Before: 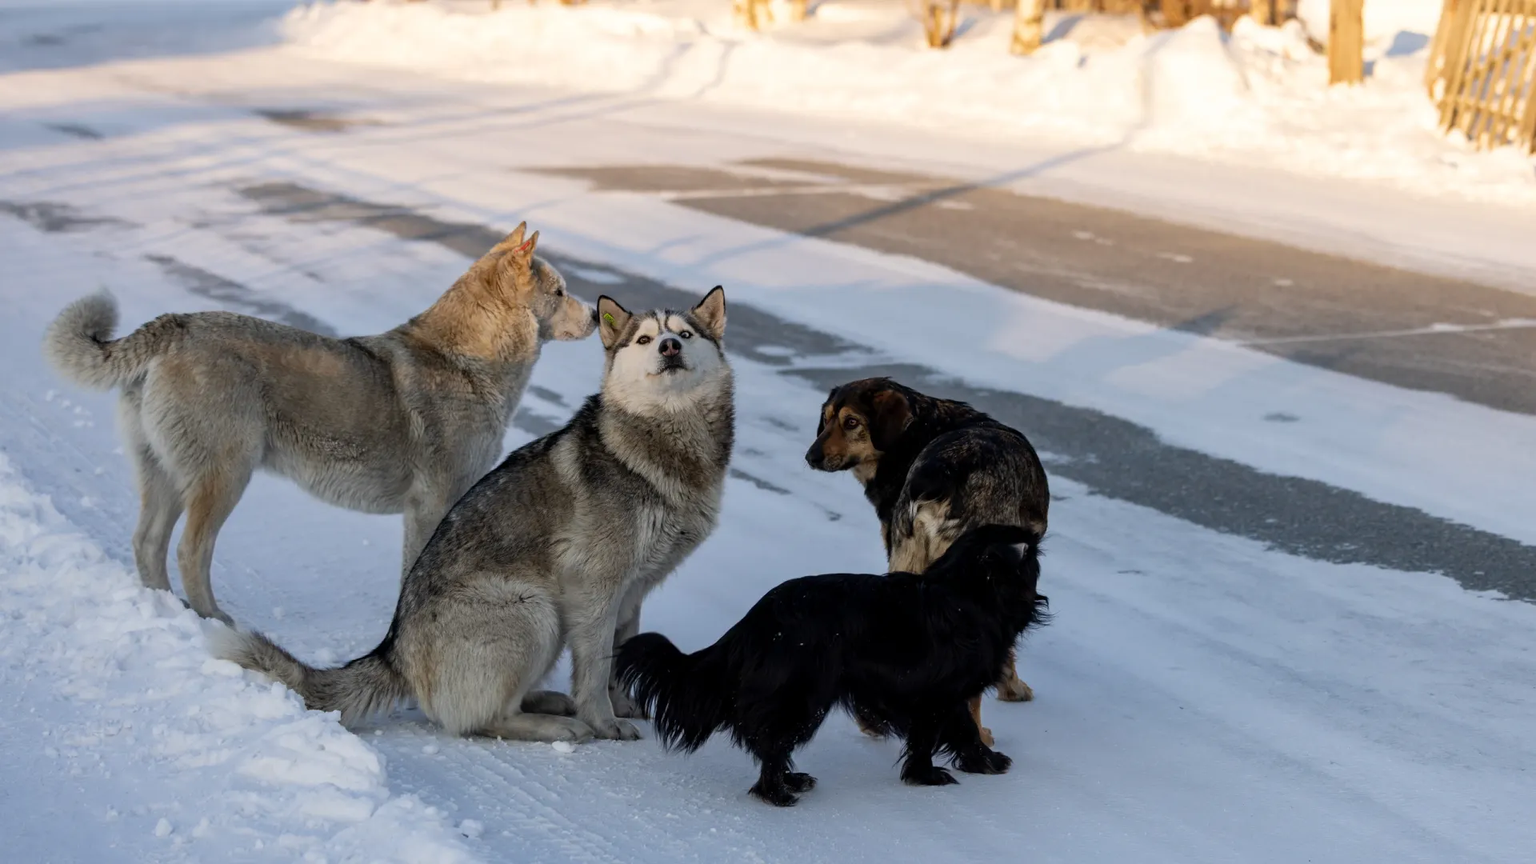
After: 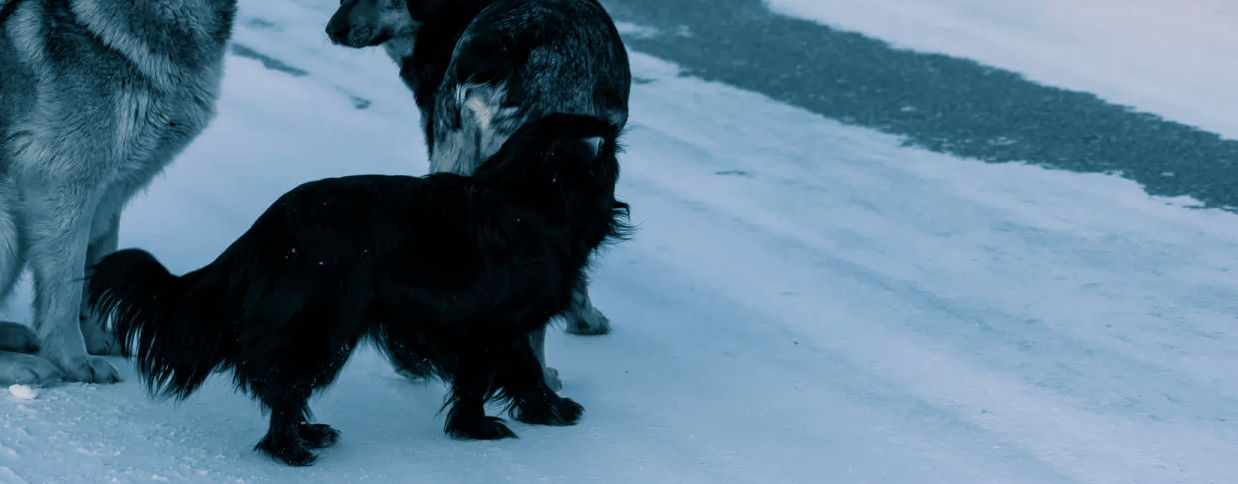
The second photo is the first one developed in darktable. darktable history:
split-toning: shadows › hue 212.4°, balance -70
crop and rotate: left 35.509%, top 50.238%, bottom 4.934%
levels: levels [0, 0.474, 0.947]
